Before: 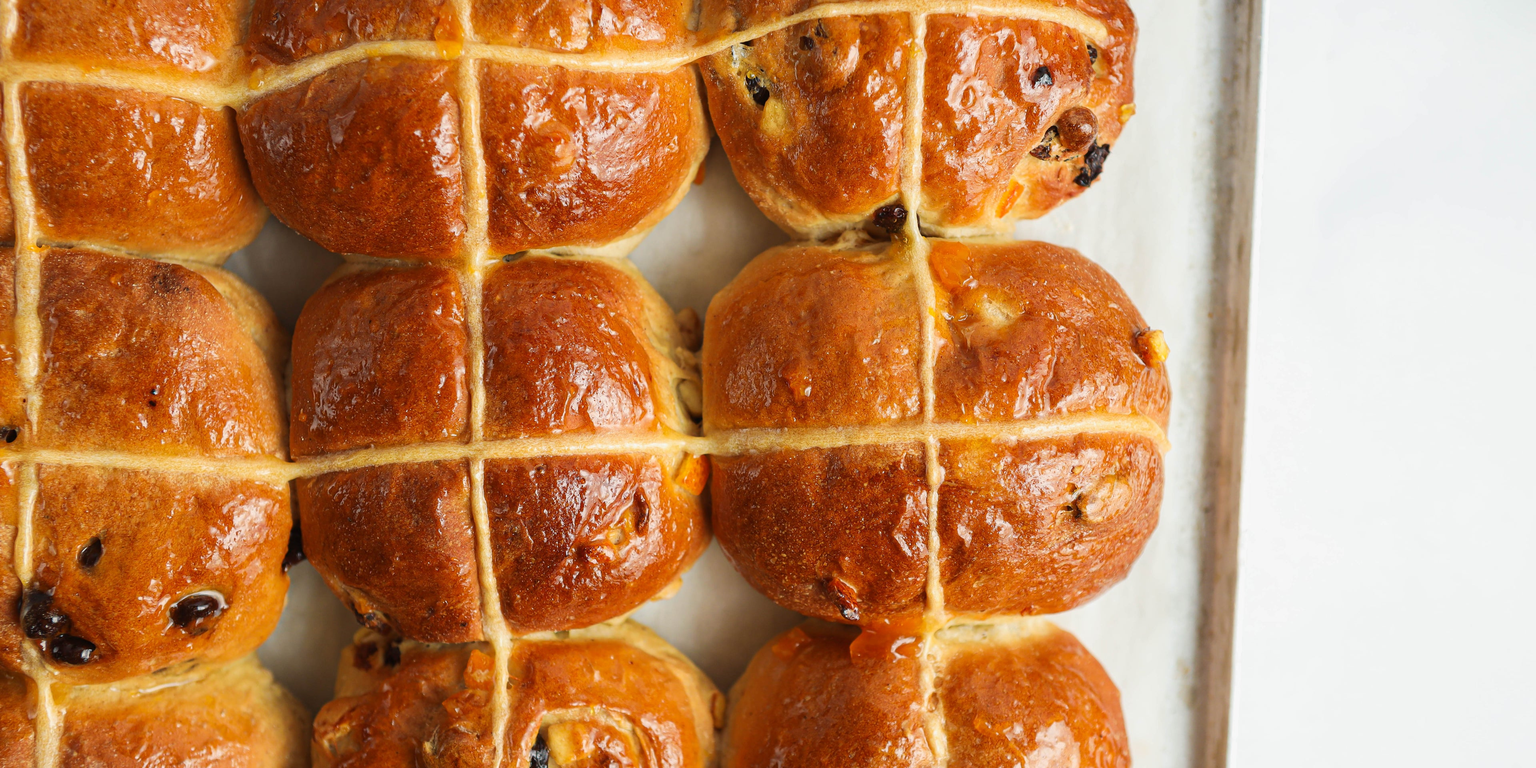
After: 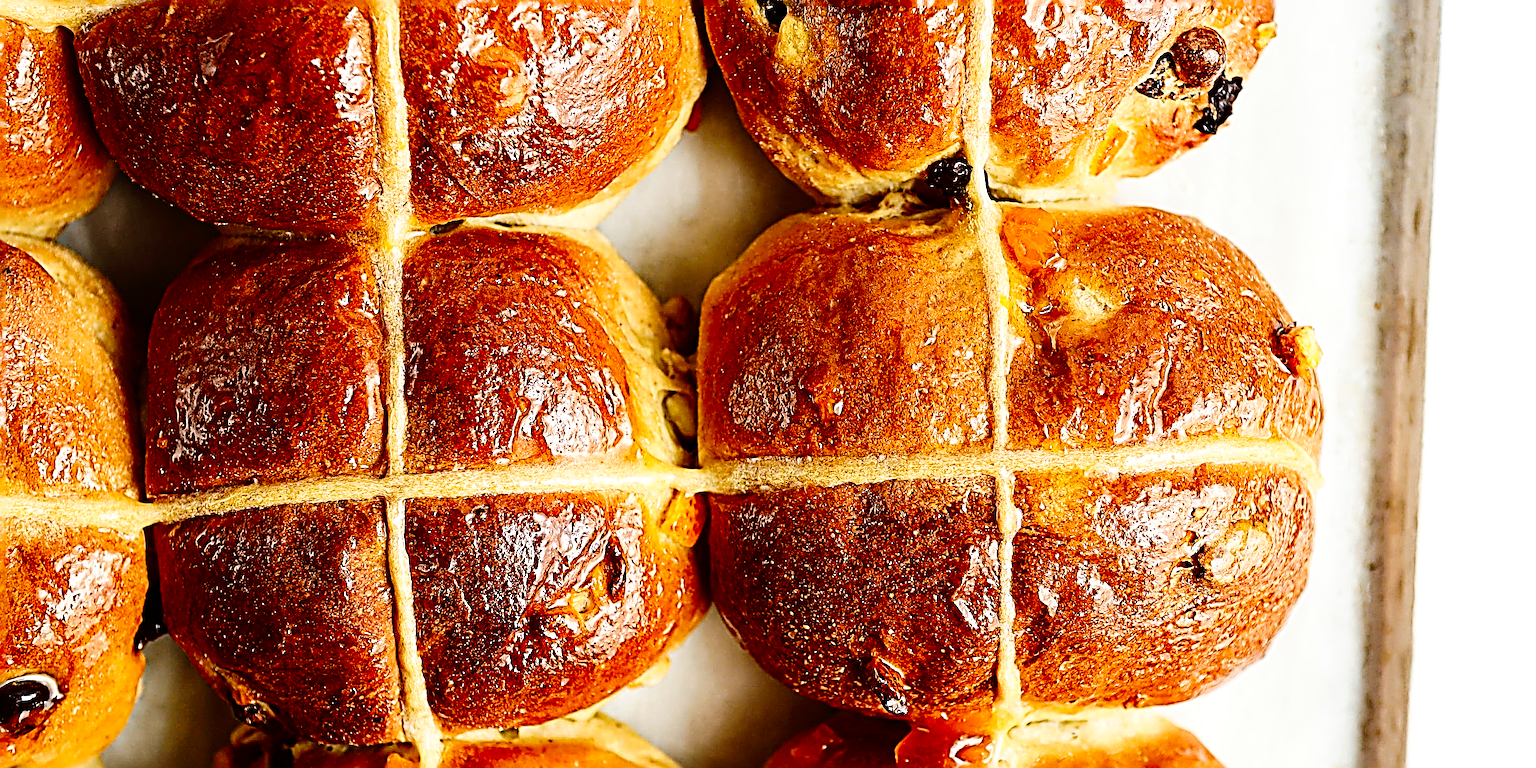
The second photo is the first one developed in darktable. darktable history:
exposure: black level correction 0, exposure 0.6 EV, compensate highlight preservation false
color balance: contrast -15%
tone curve: curves: ch0 [(0, 0) (0.003, 0) (0.011, 0.002) (0.025, 0.004) (0.044, 0.007) (0.069, 0.015) (0.1, 0.025) (0.136, 0.04) (0.177, 0.09) (0.224, 0.152) (0.277, 0.239) (0.335, 0.335) (0.399, 0.43) (0.468, 0.524) (0.543, 0.621) (0.623, 0.712) (0.709, 0.792) (0.801, 0.871) (0.898, 0.951) (1, 1)], preserve colors none
sharpen: radius 4.001, amount 2
white balance: emerald 1
contrast brightness saturation: contrast 0.19, brightness -0.24, saturation 0.11
crop and rotate: left 11.831%, top 11.346%, right 13.429%, bottom 13.899%
